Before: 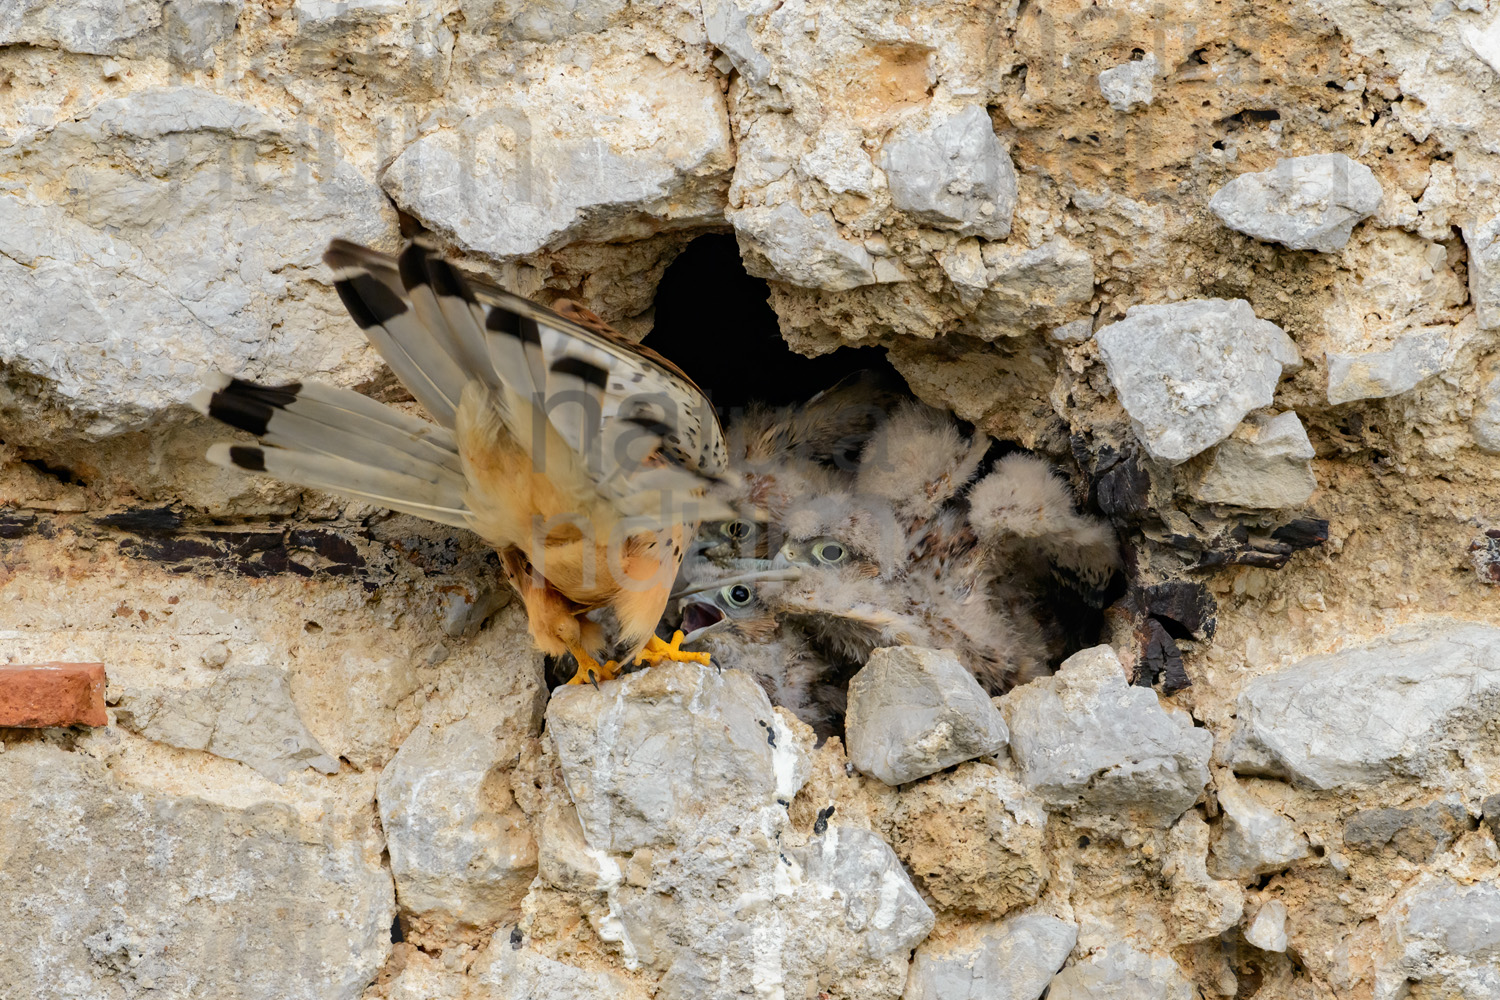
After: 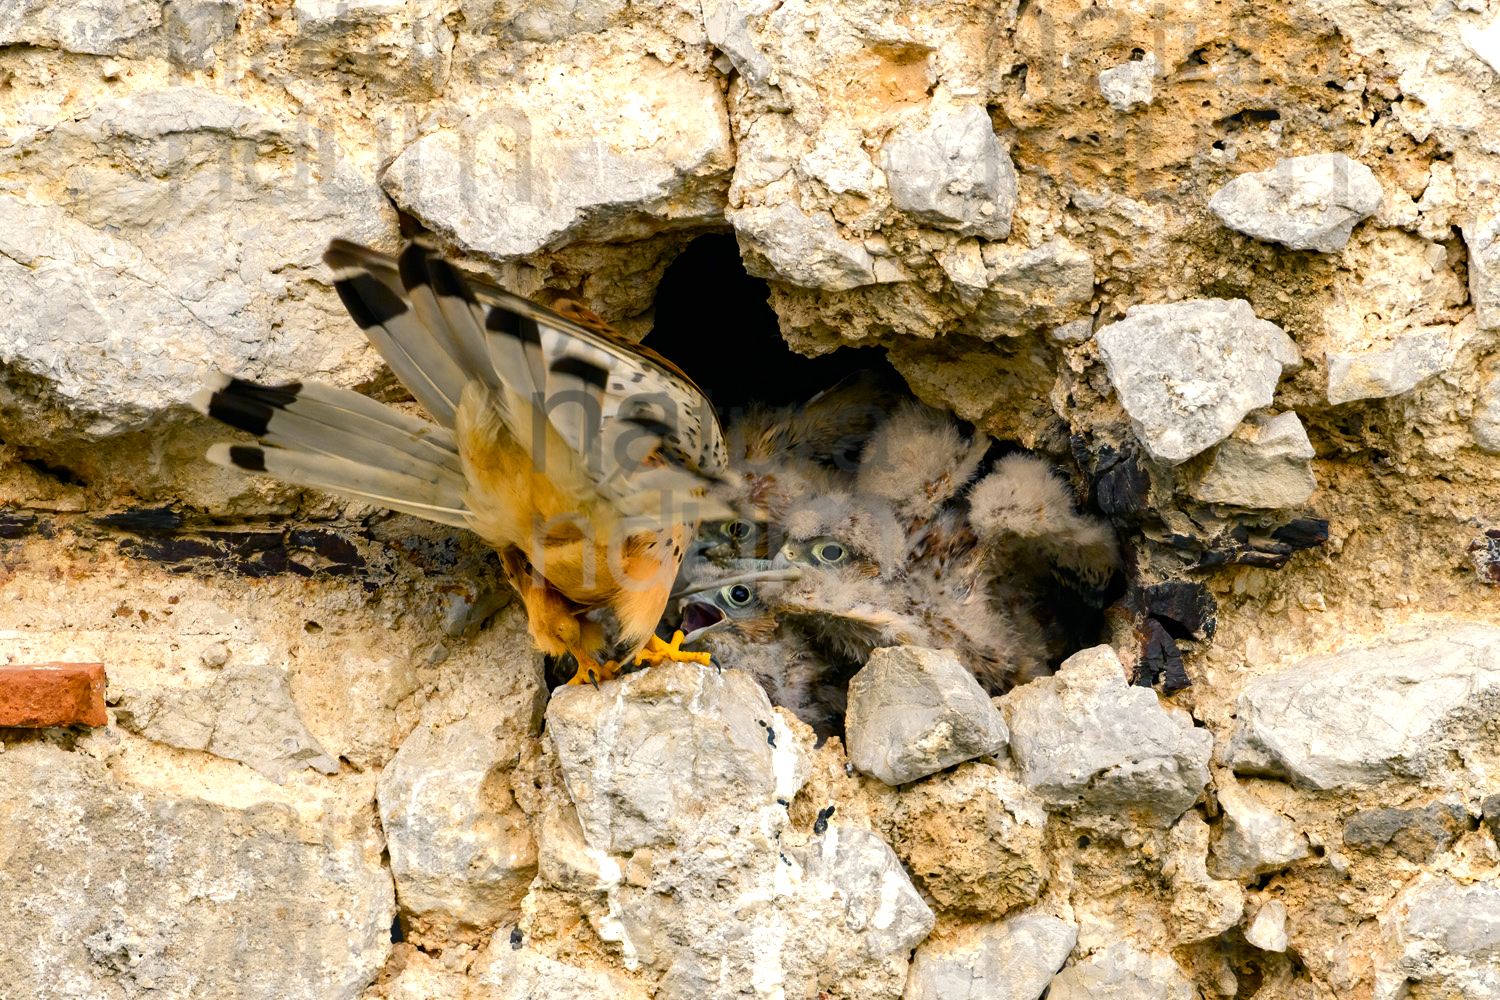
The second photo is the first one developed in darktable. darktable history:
color balance rgb: shadows lift › chroma 2.009%, shadows lift › hue 216.68°, highlights gain › chroma 3.093%, highlights gain › hue 71.68°, perceptual saturation grading › global saturation 45.054%, perceptual saturation grading › highlights -50.413%, perceptual saturation grading › shadows 30.523%, perceptual brilliance grading › global brilliance 14.772%, perceptual brilliance grading › shadows -35.097%, global vibrance 14.325%
